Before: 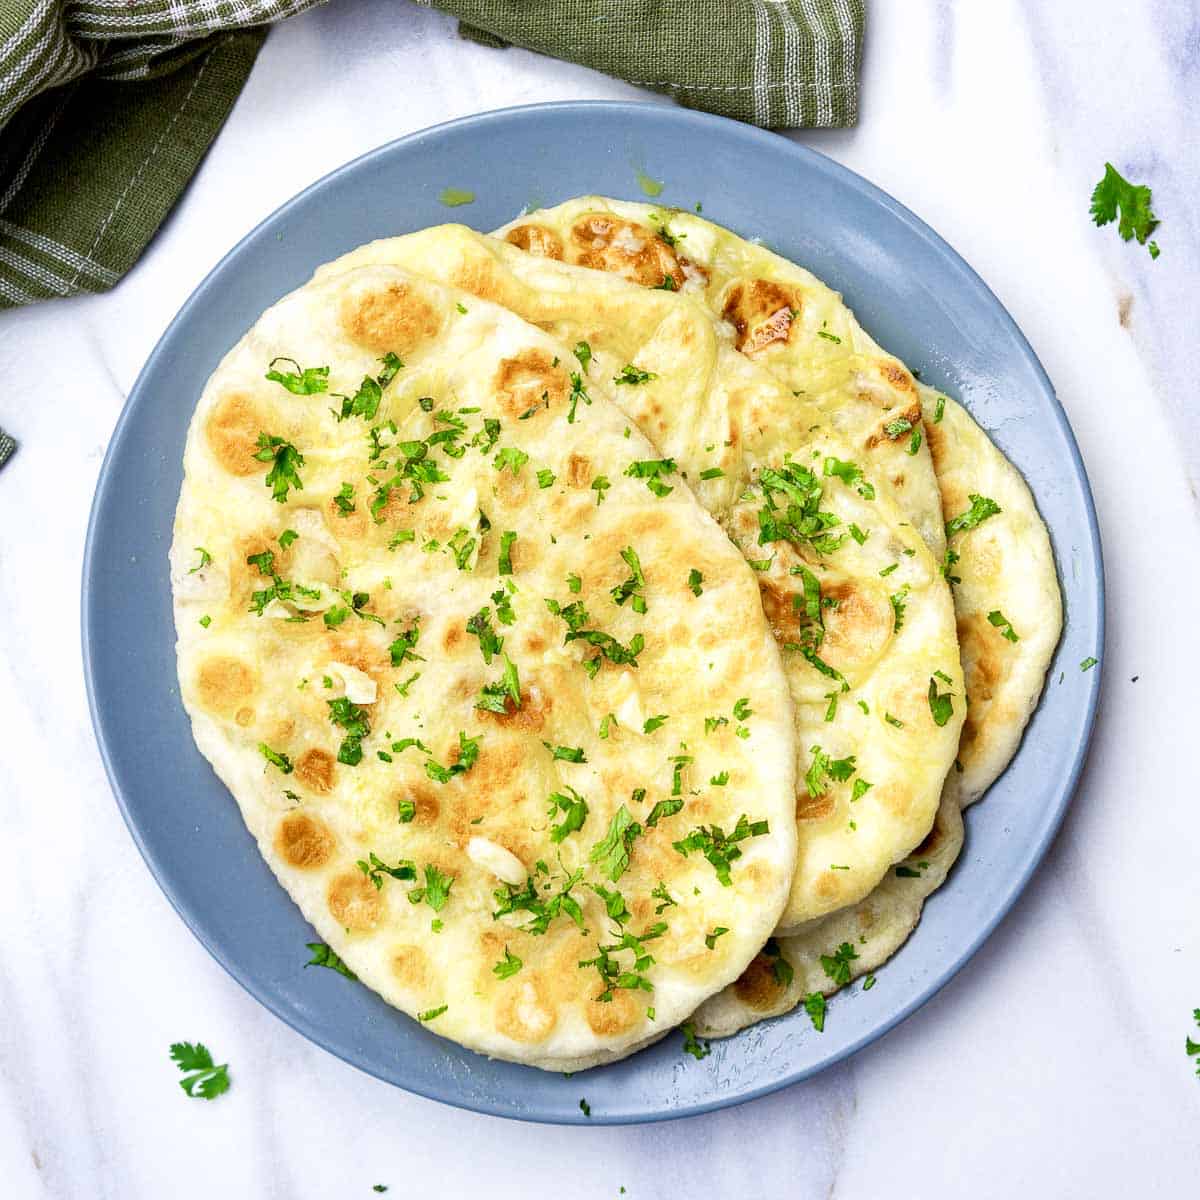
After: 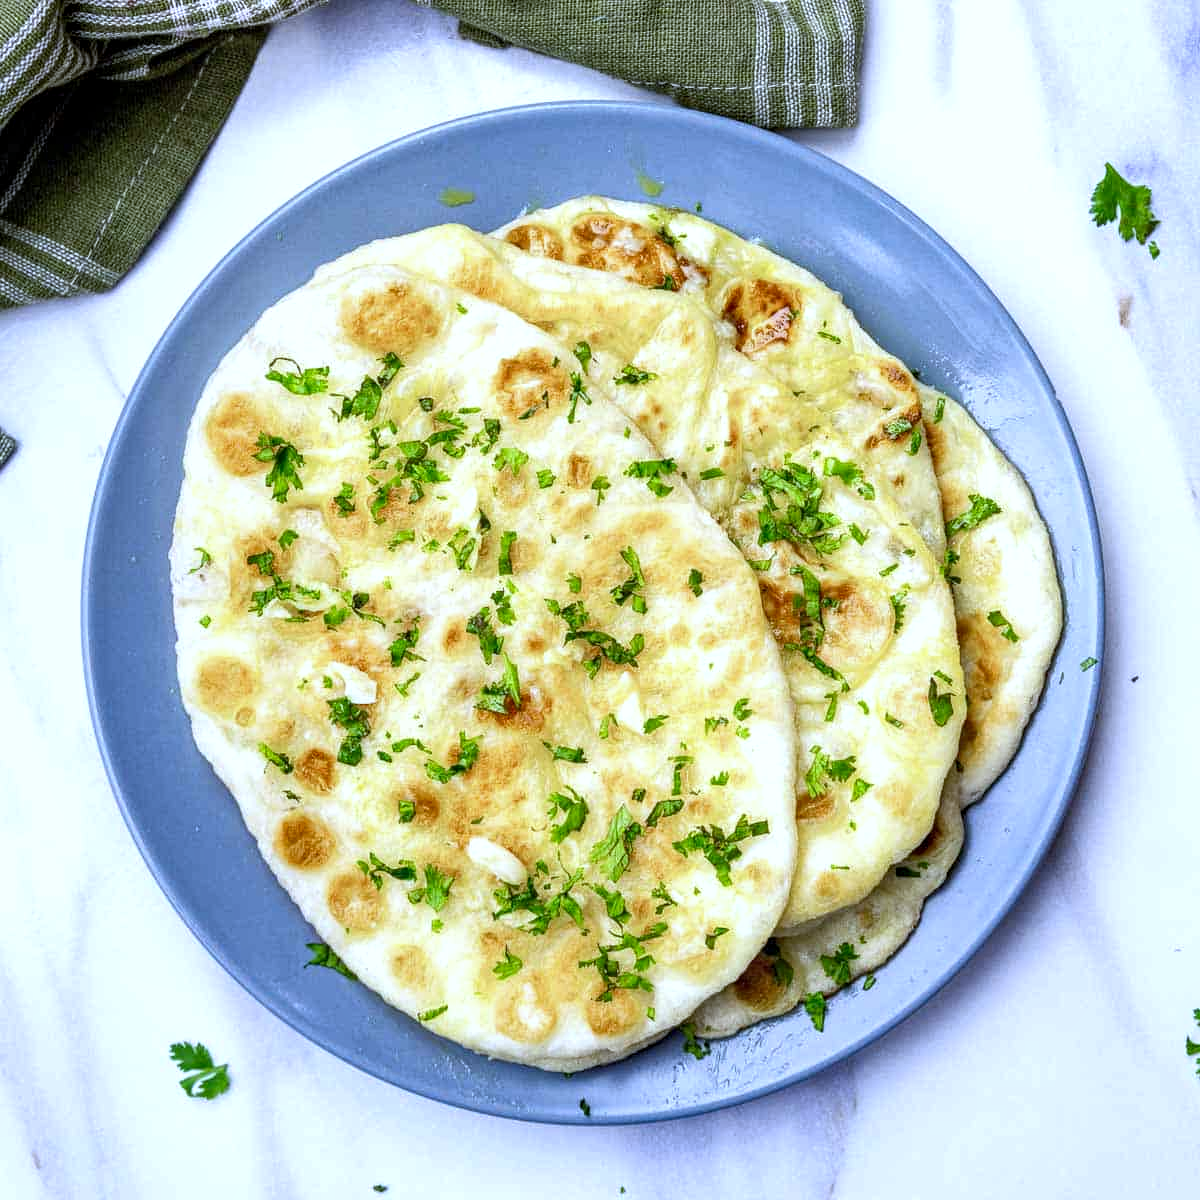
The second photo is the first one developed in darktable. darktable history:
white balance: red 0.948, green 1.02, blue 1.176
local contrast: detail 130%
